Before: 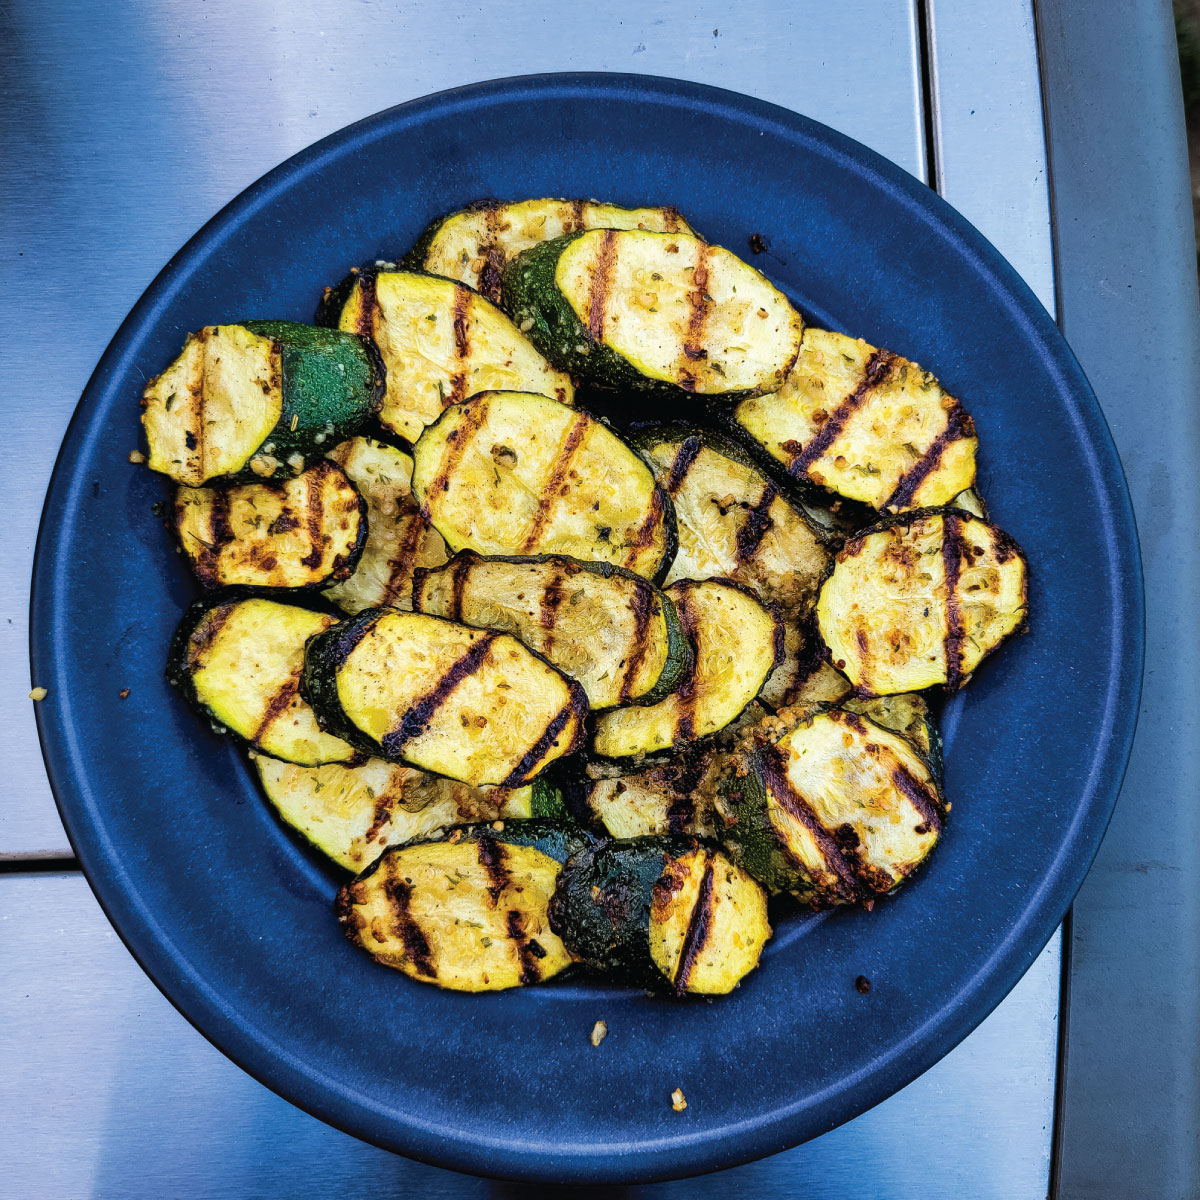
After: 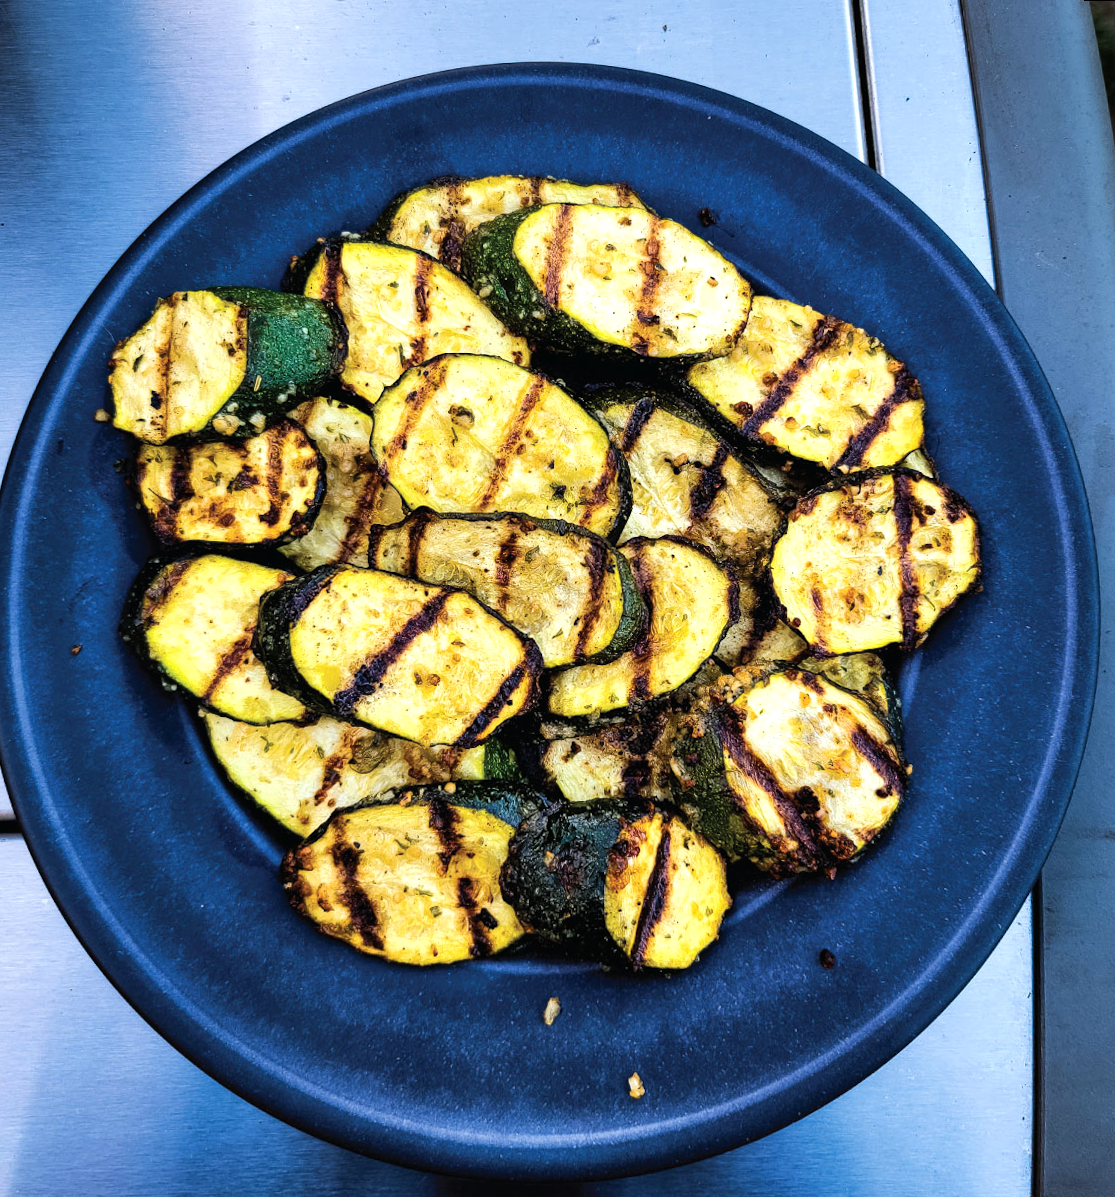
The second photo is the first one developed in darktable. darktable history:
tone equalizer: -8 EV -0.417 EV, -7 EV -0.389 EV, -6 EV -0.333 EV, -5 EV -0.222 EV, -3 EV 0.222 EV, -2 EV 0.333 EV, -1 EV 0.389 EV, +0 EV 0.417 EV, edges refinement/feathering 500, mask exposure compensation -1.57 EV, preserve details no
rotate and perspective: rotation 0.215°, lens shift (vertical) -0.139, crop left 0.069, crop right 0.939, crop top 0.002, crop bottom 0.996
